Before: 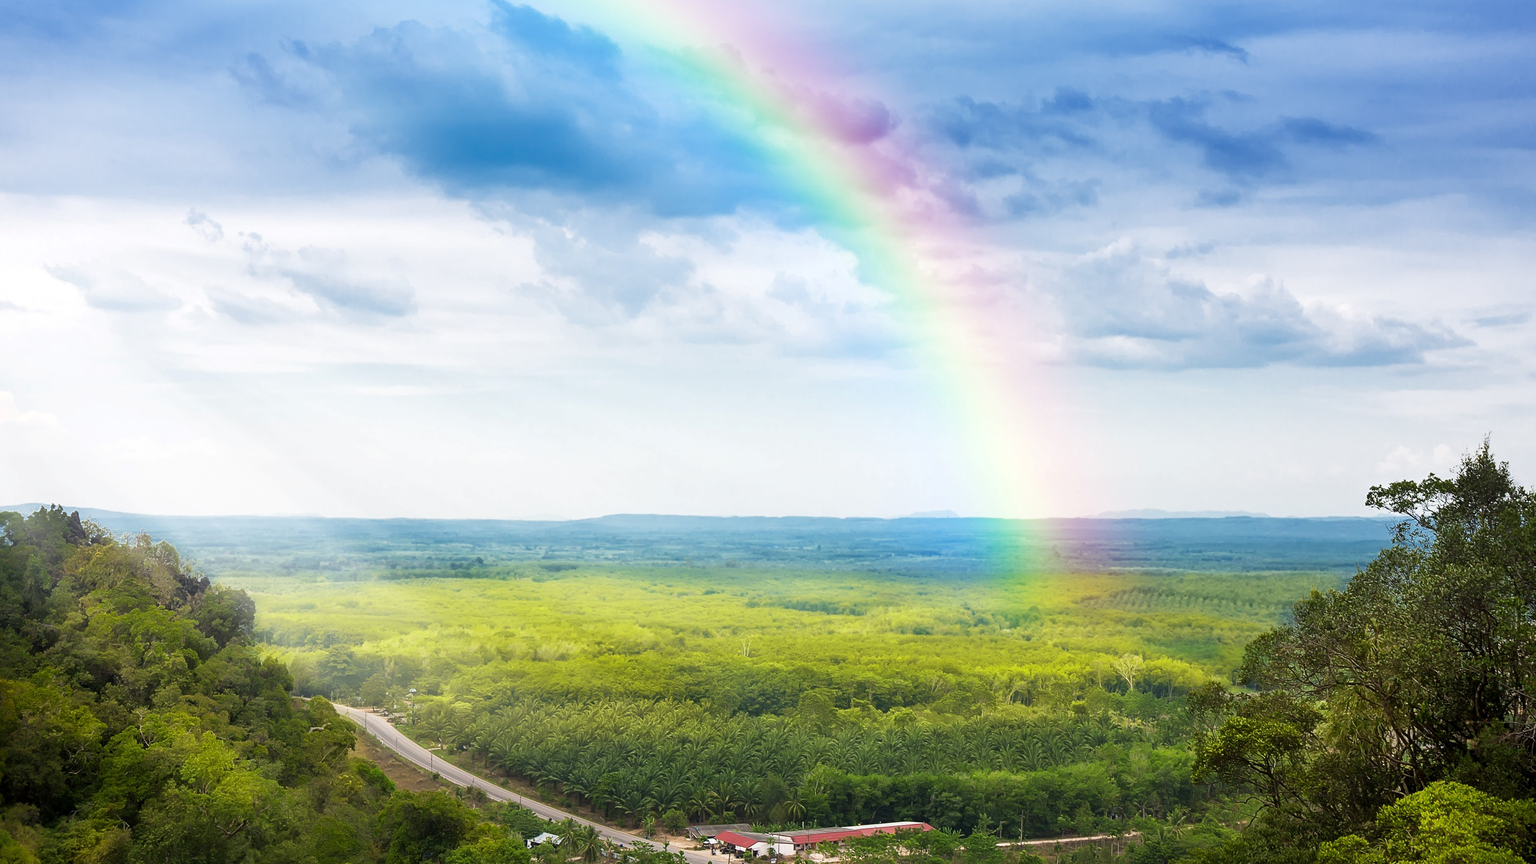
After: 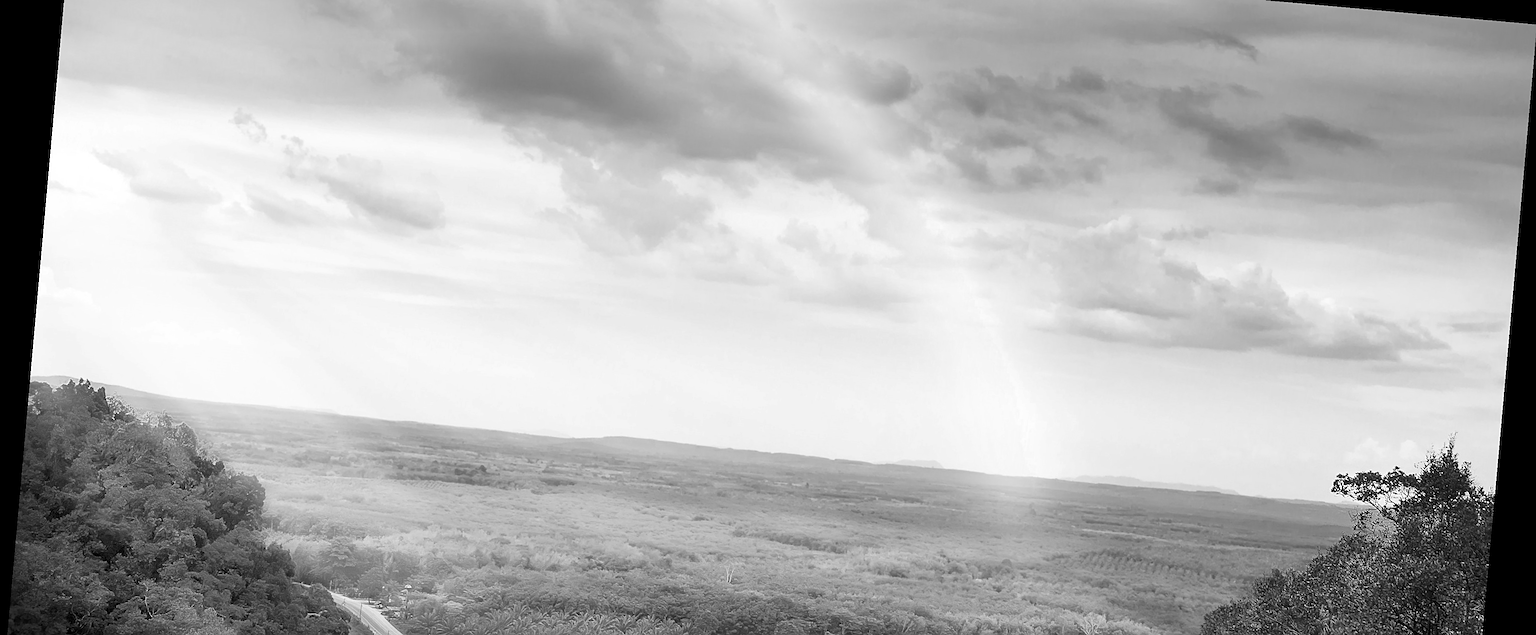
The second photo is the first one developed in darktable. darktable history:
sharpen: on, module defaults
color zones: curves: ch0 [(0.004, 0.588) (0.116, 0.636) (0.259, 0.476) (0.423, 0.464) (0.75, 0.5)]; ch1 [(0, 0) (0.143, 0) (0.286, 0) (0.429, 0) (0.571, 0) (0.714, 0) (0.857, 0)]
rotate and perspective: rotation 5.12°, automatic cropping off
crop: top 11.166%, bottom 22.168%
